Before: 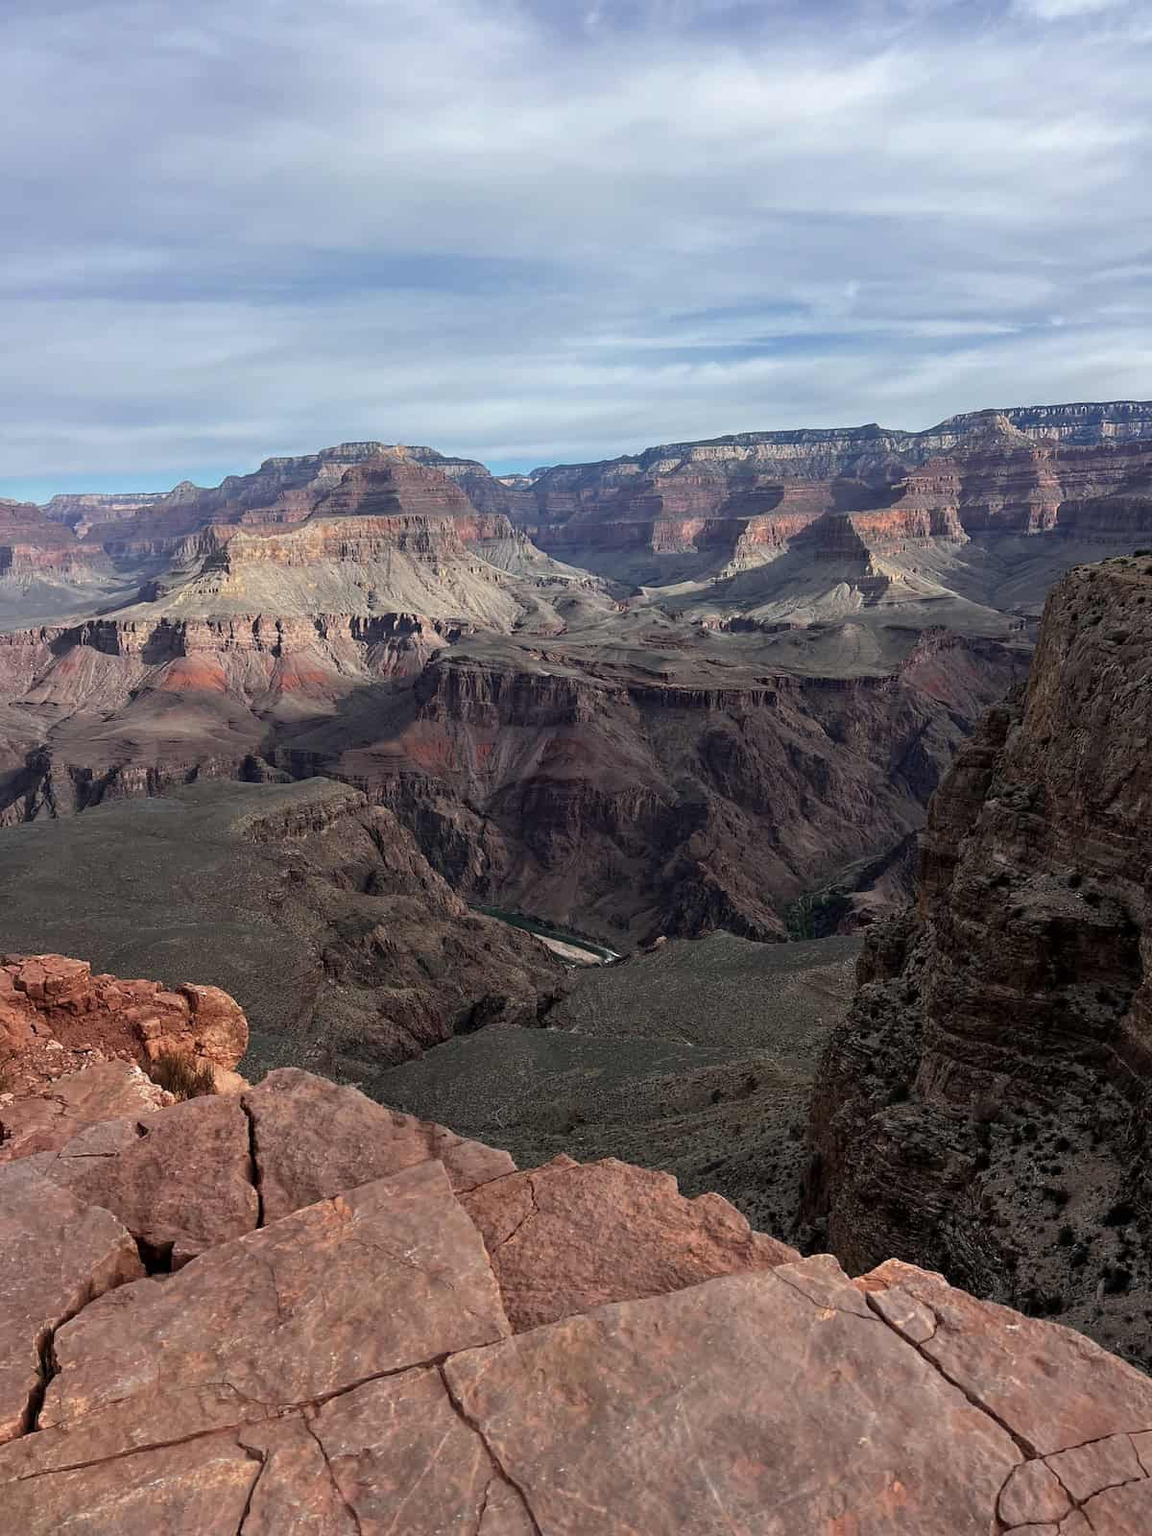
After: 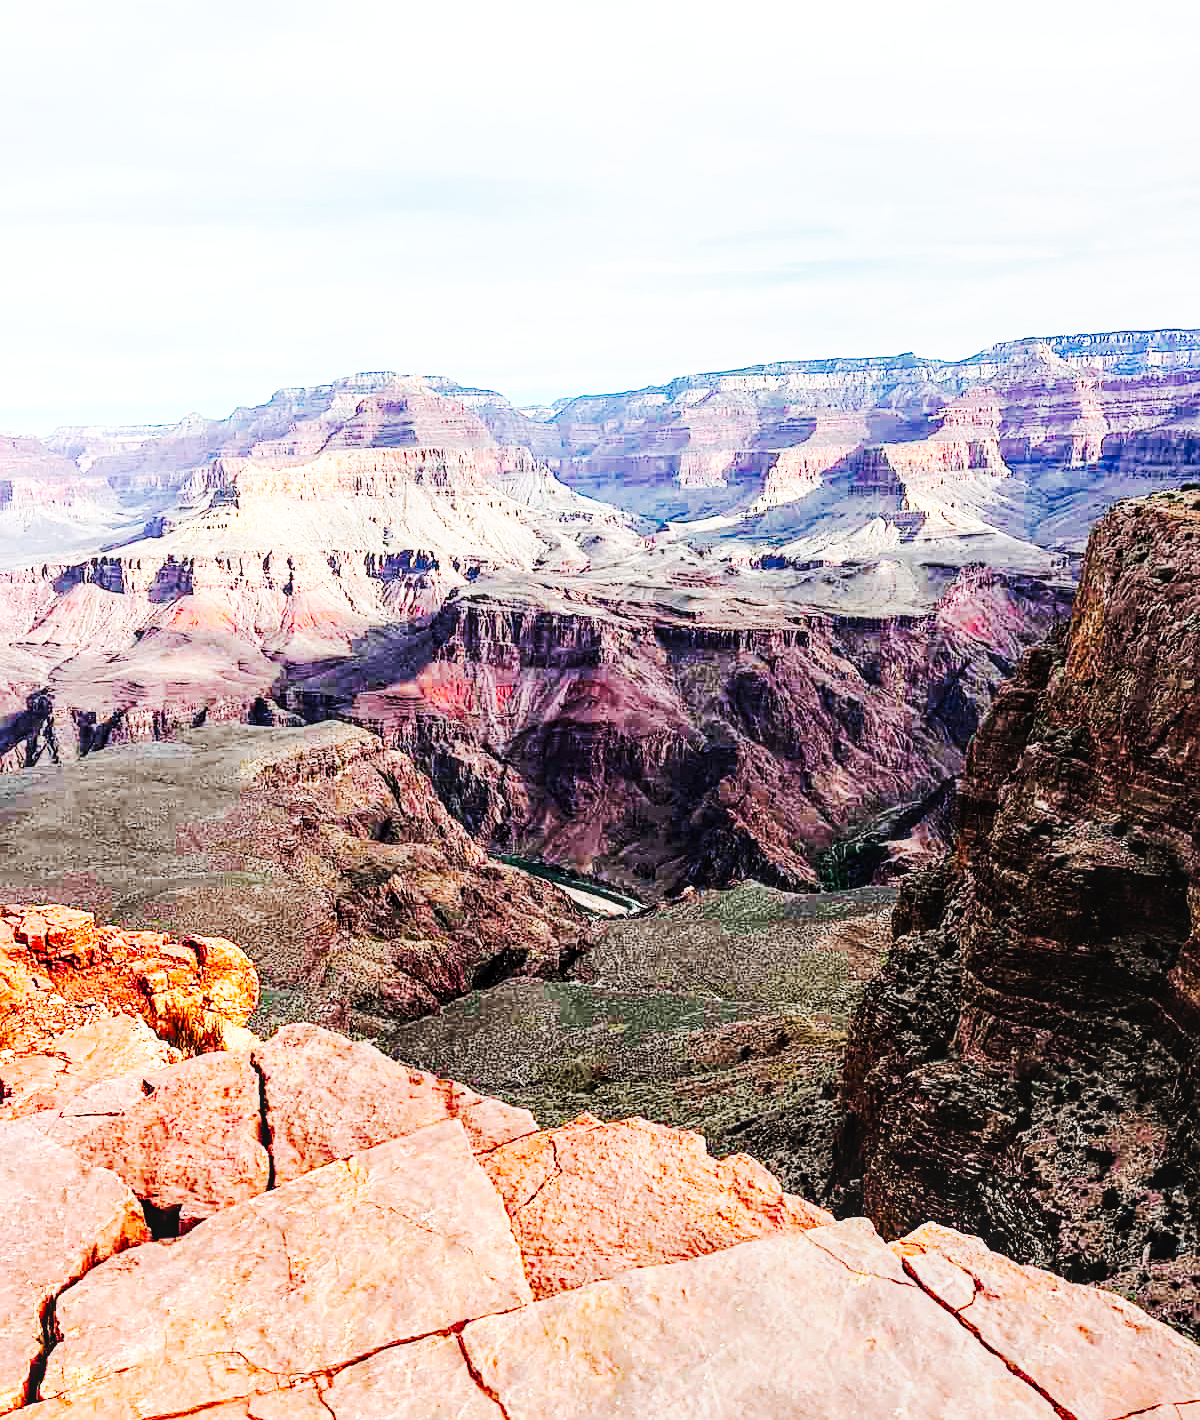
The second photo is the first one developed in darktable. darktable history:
base curve: curves: ch0 [(0, 0) (0.005, 0.002) (0.15, 0.3) (0.4, 0.7) (0.75, 0.95) (1, 1)], preserve colors none
tone curve: curves: ch0 [(0, 0) (0.003, 0.005) (0.011, 0.011) (0.025, 0.02) (0.044, 0.03) (0.069, 0.041) (0.1, 0.062) (0.136, 0.089) (0.177, 0.135) (0.224, 0.189) (0.277, 0.259) (0.335, 0.373) (0.399, 0.499) (0.468, 0.622) (0.543, 0.724) (0.623, 0.807) (0.709, 0.868) (0.801, 0.916) (0.898, 0.964) (1, 1)], preserve colors none
color balance rgb: highlights gain › chroma 0.125%, highlights gain › hue 331.27°, linear chroma grading › global chroma 0.444%, perceptual saturation grading › global saturation 31.146%
exposure: compensate highlight preservation false
tone equalizer: -8 EV -0.743 EV, -7 EV -0.737 EV, -6 EV -0.622 EV, -5 EV -0.389 EV, -3 EV 0.395 EV, -2 EV 0.6 EV, -1 EV 0.682 EV, +0 EV 0.765 EV
sharpen: on, module defaults
local contrast: on, module defaults
crop and rotate: top 5.617%, bottom 5.609%
